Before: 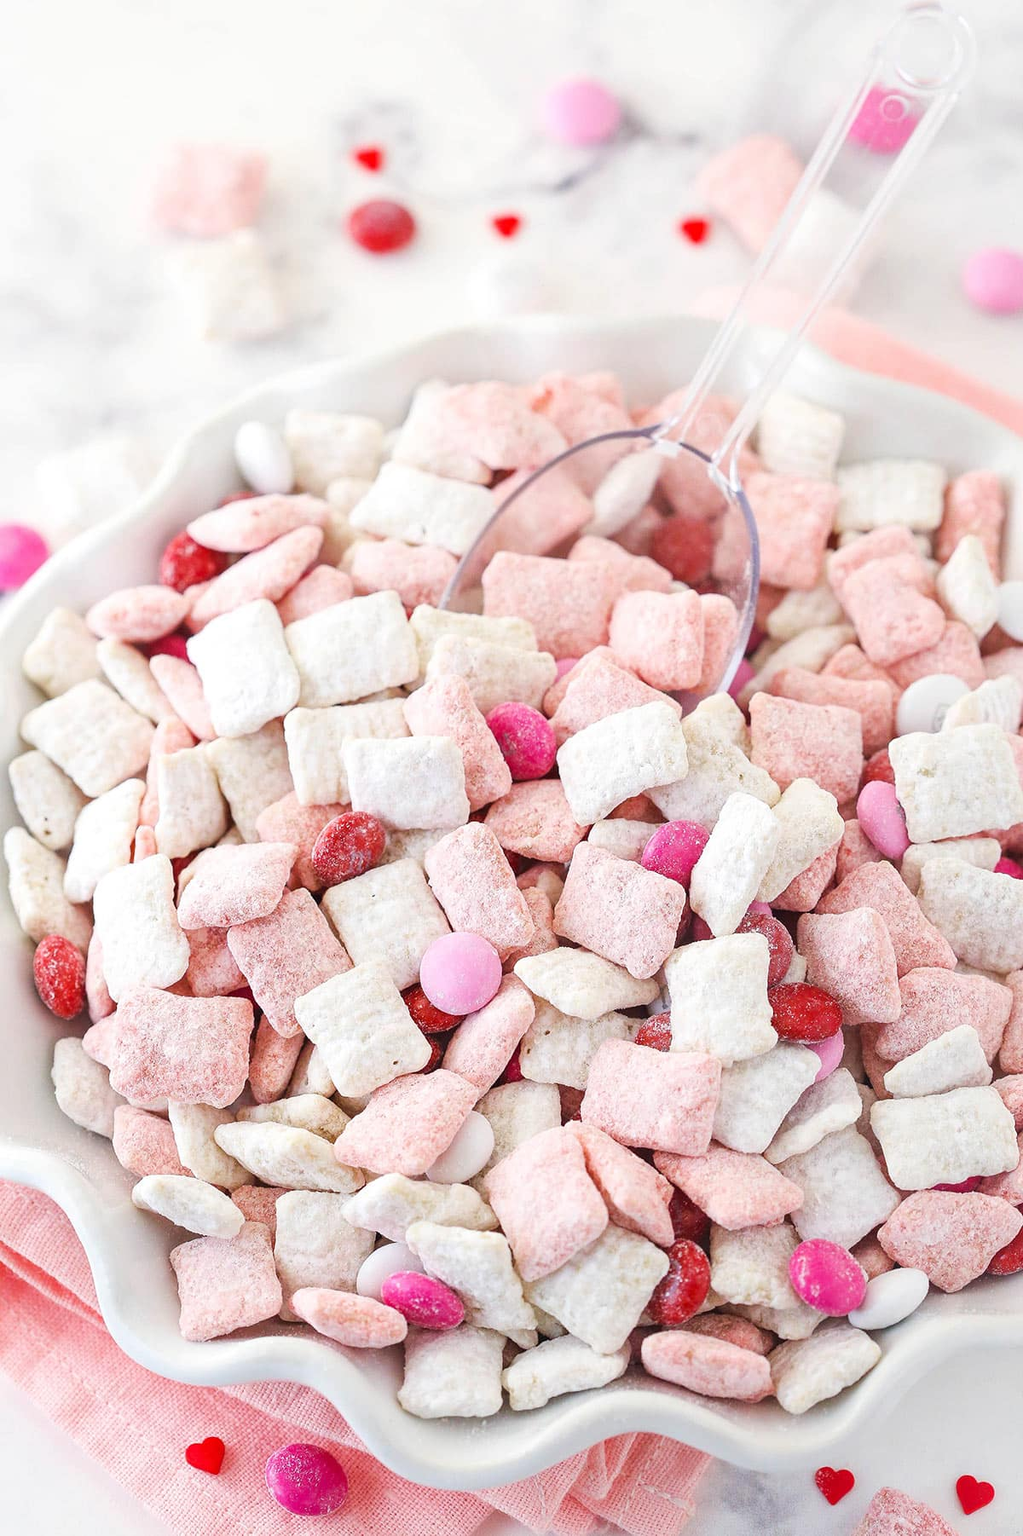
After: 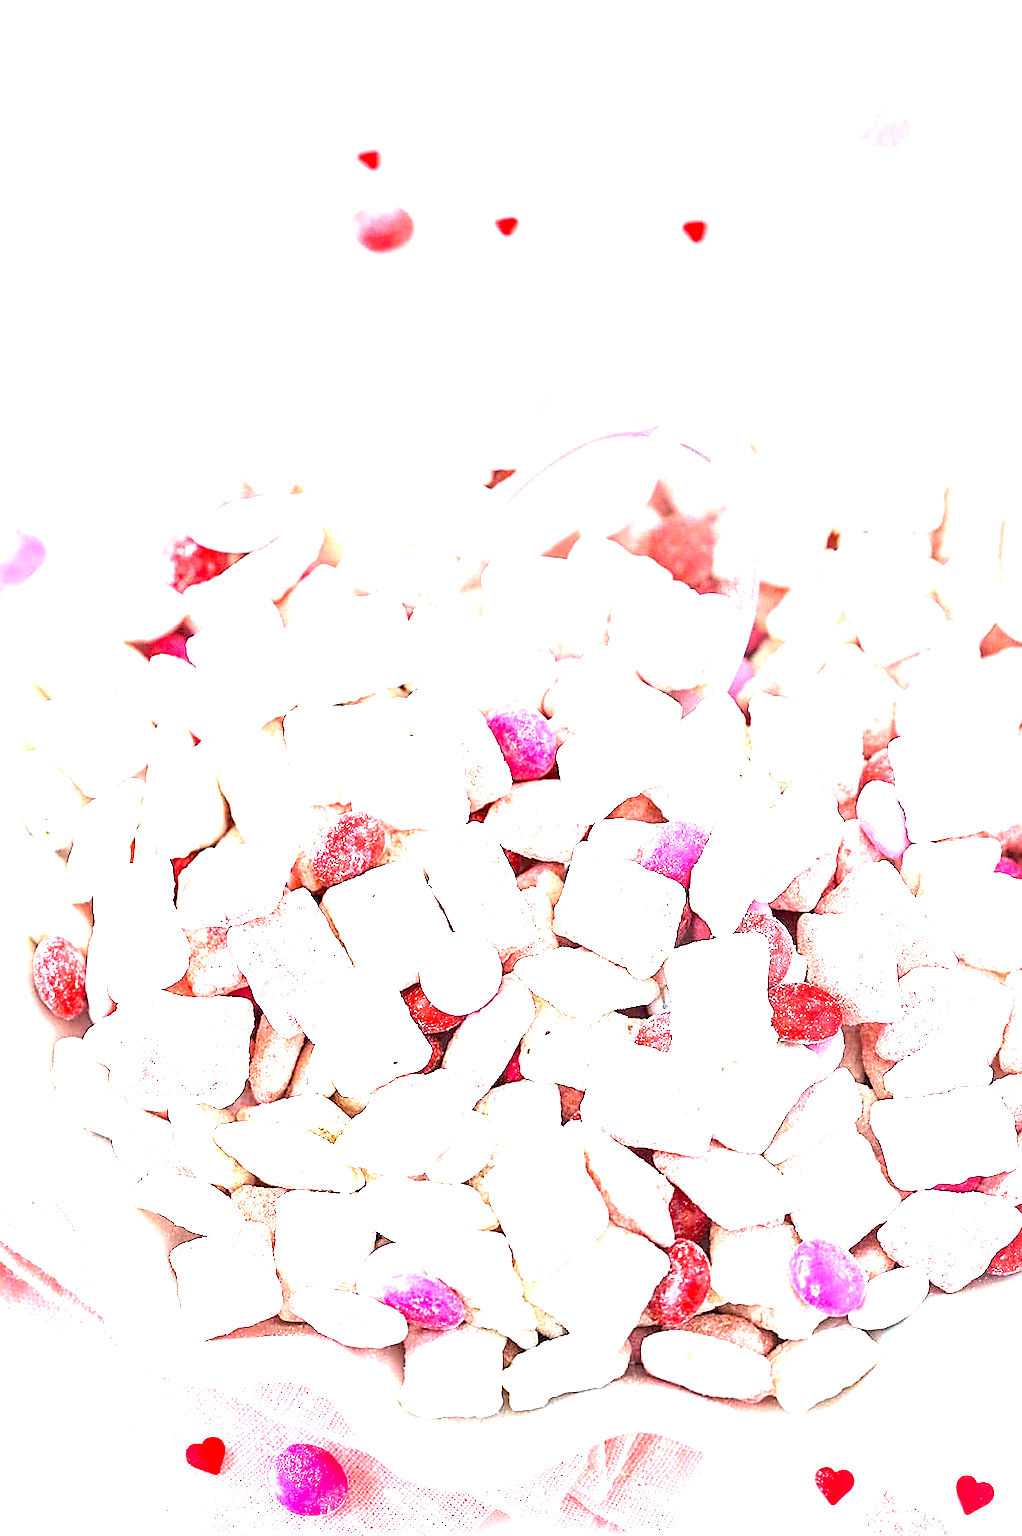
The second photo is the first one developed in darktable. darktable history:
exposure: black level correction 0.006, exposure 2.076 EV, compensate exposure bias true, compensate highlight preservation false
sharpen: on, module defaults
